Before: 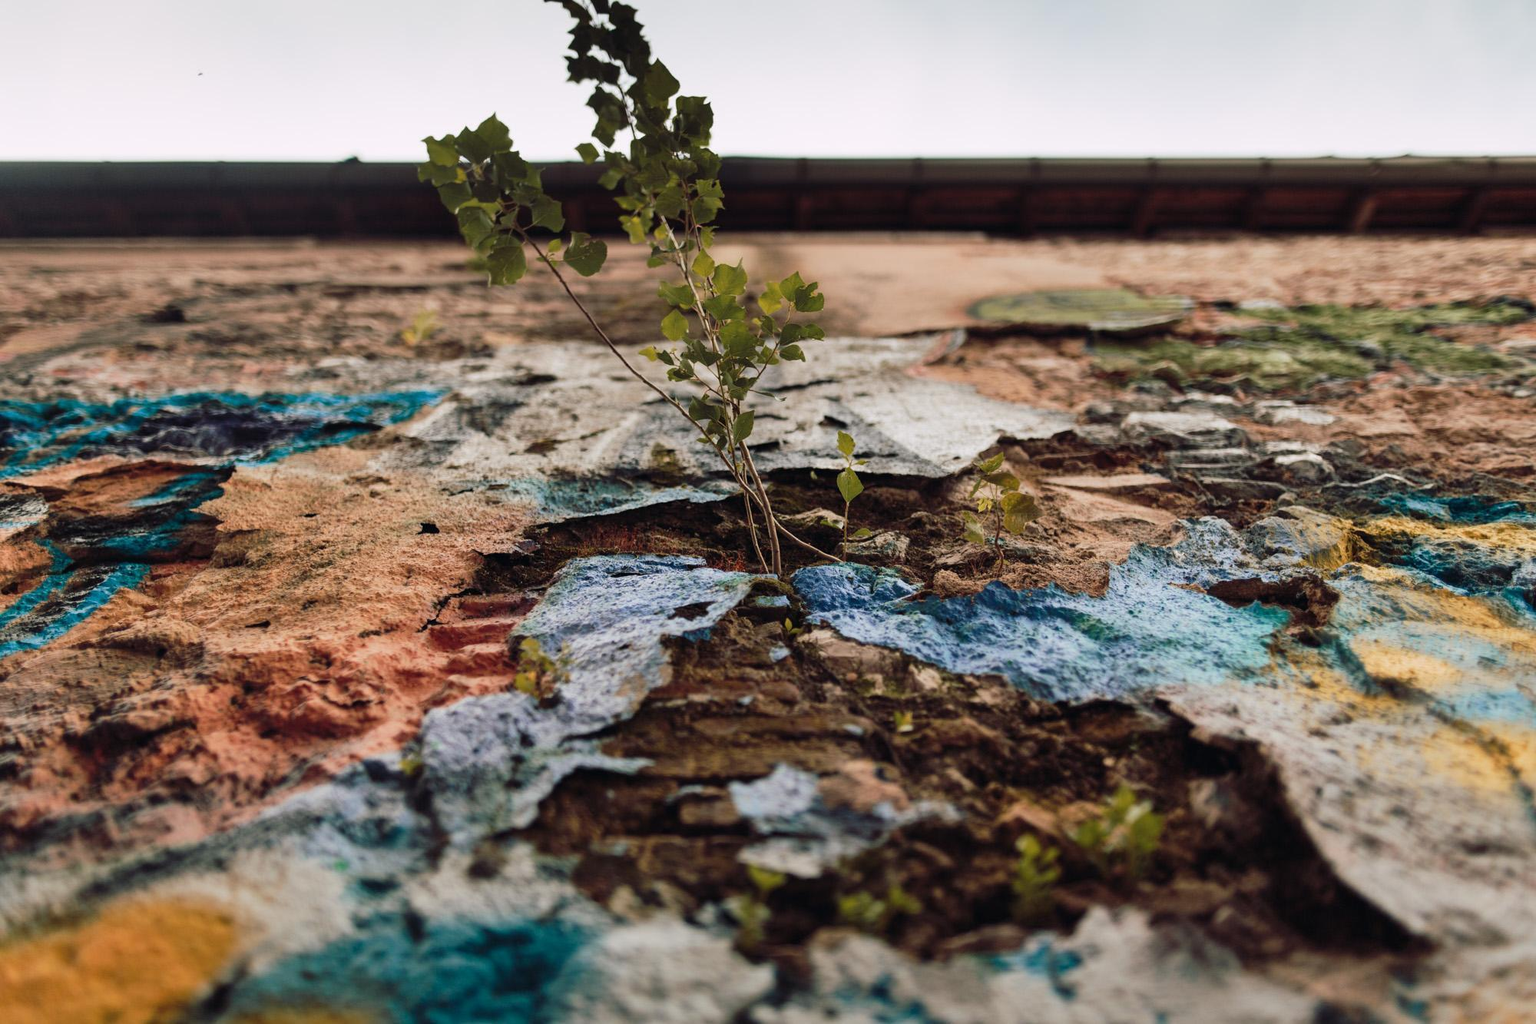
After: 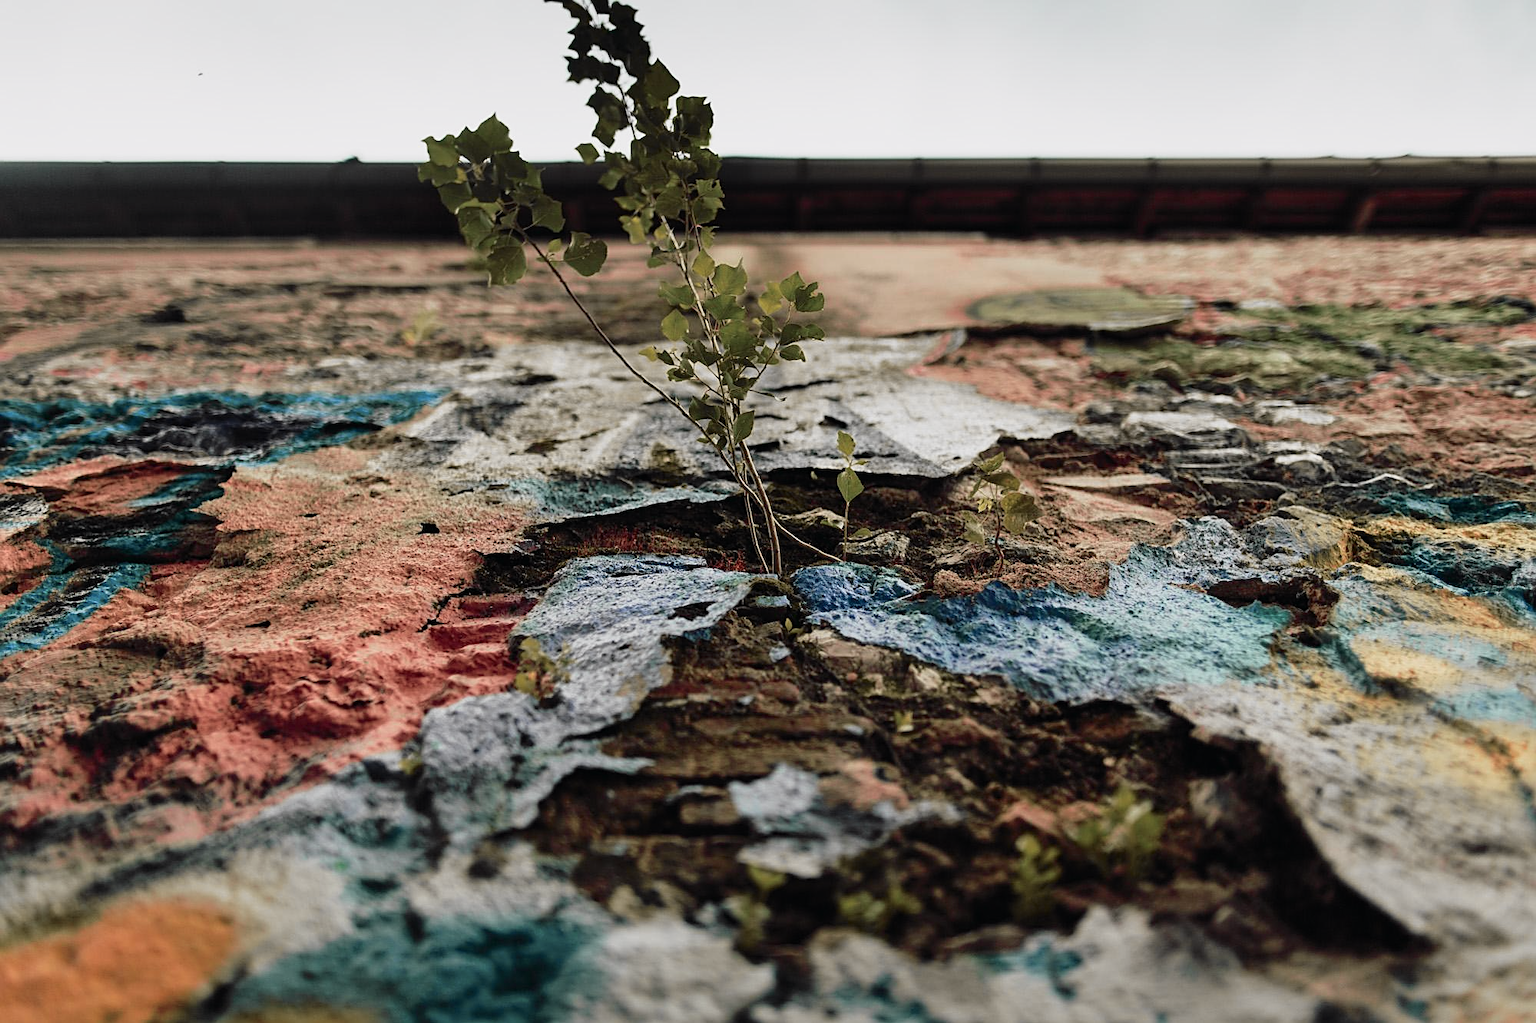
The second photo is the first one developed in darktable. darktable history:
tone curve: curves: ch0 [(0, 0) (0.058, 0.037) (0.214, 0.183) (0.304, 0.288) (0.561, 0.554) (0.687, 0.677) (0.768, 0.768) (0.858, 0.861) (0.987, 0.945)]; ch1 [(0, 0) (0.172, 0.123) (0.312, 0.296) (0.432, 0.448) (0.471, 0.469) (0.502, 0.5) (0.521, 0.505) (0.565, 0.569) (0.663, 0.663) (0.703, 0.721) (0.857, 0.917) (1, 1)]; ch2 [(0, 0) (0.411, 0.424) (0.485, 0.497) (0.502, 0.5) (0.517, 0.511) (0.556, 0.551) (0.626, 0.594) (0.709, 0.661) (1, 1)], color space Lab, independent channels, preserve colors none
sharpen: on, module defaults
